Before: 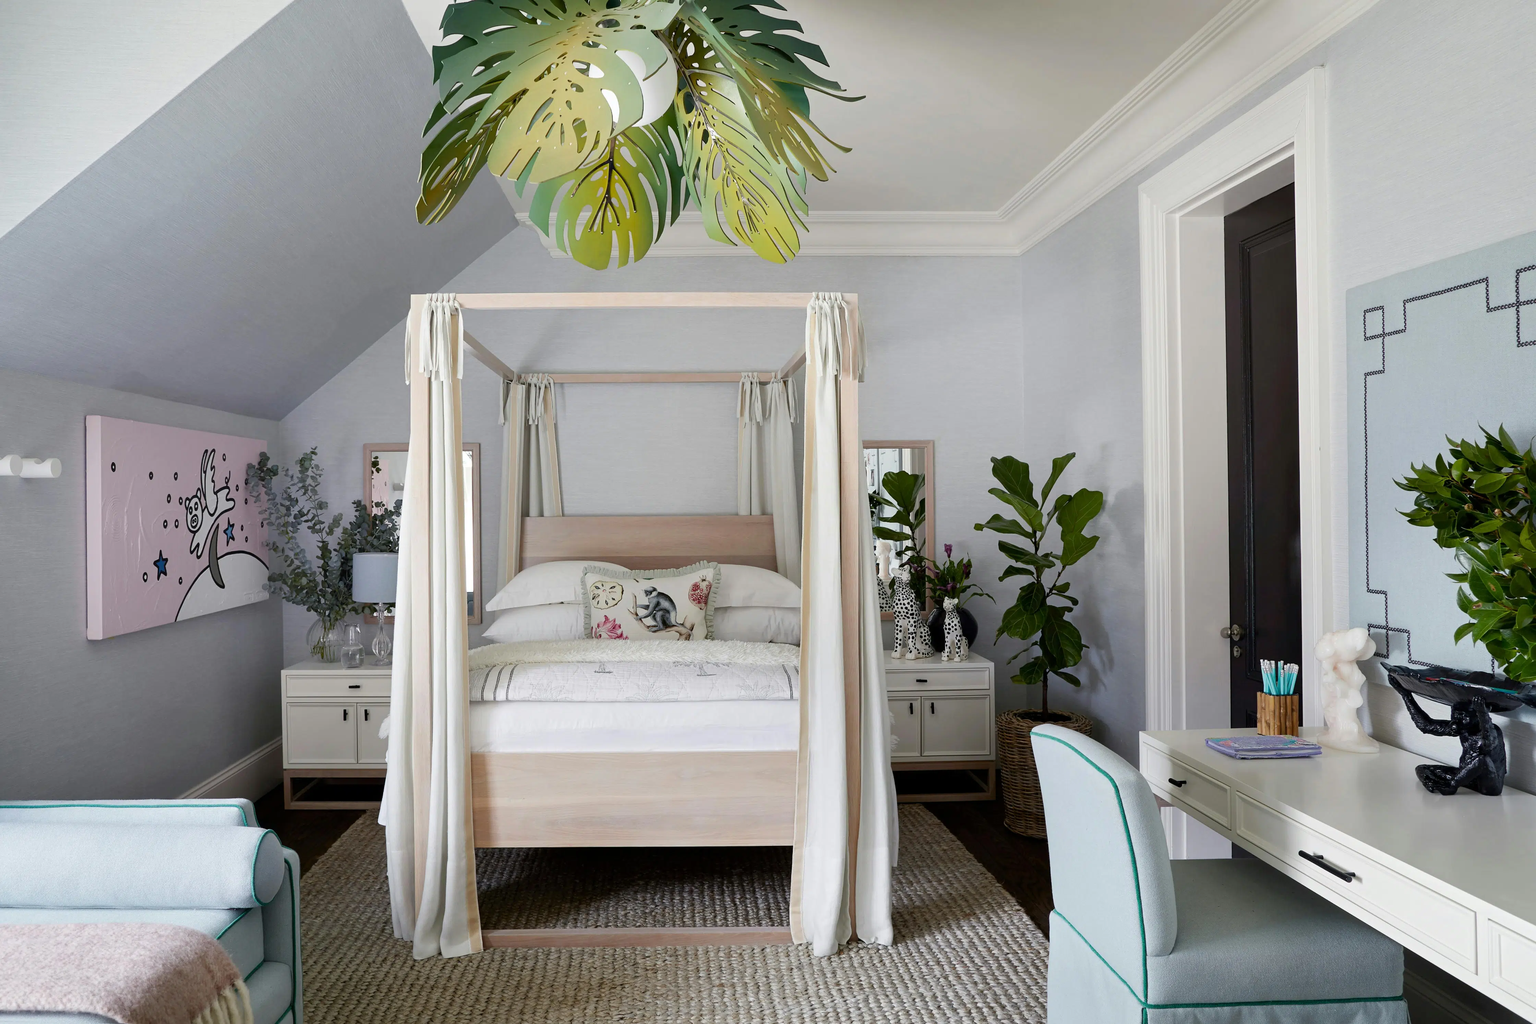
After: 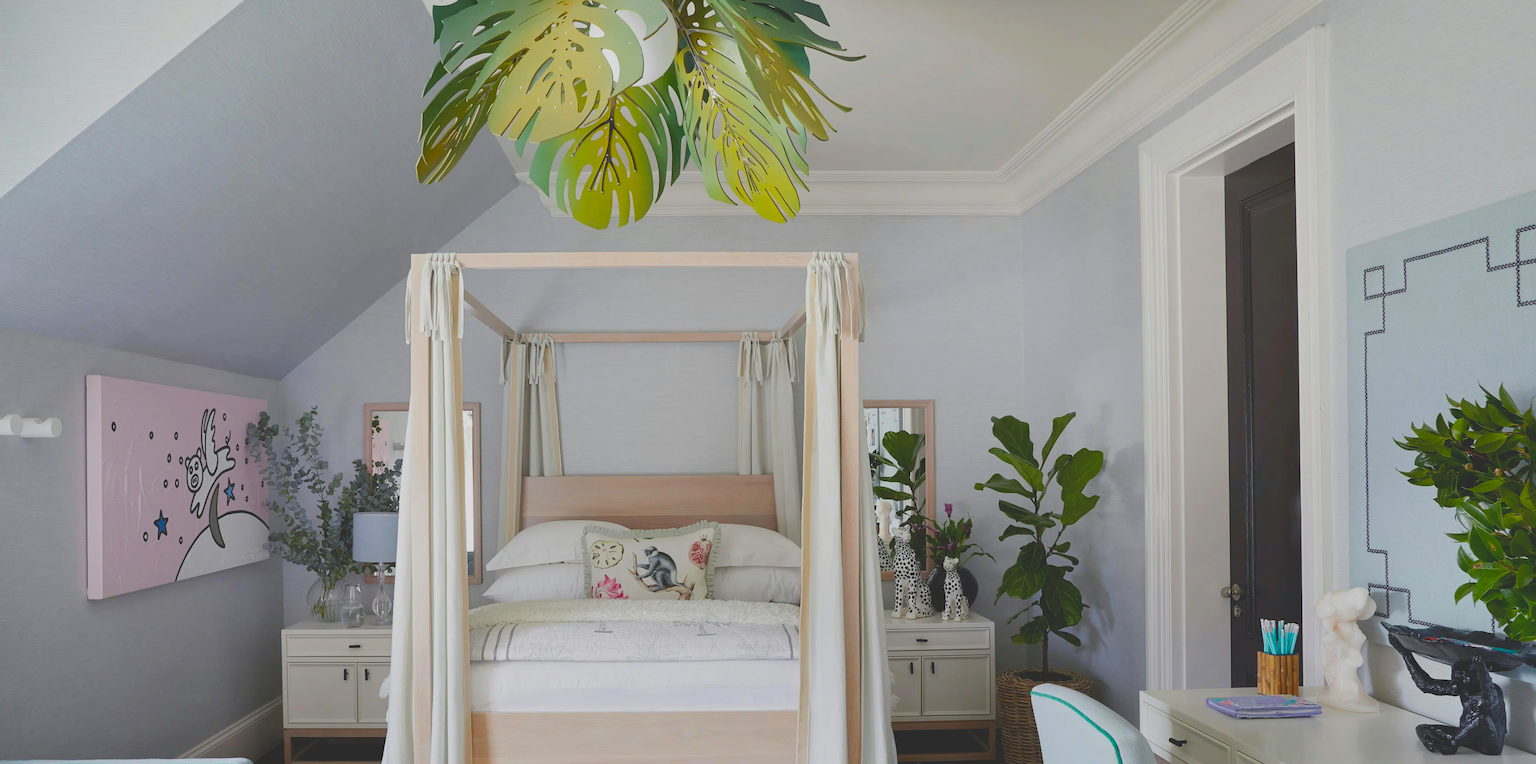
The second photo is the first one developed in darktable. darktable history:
crop: top 4.006%, bottom 21.297%
color balance rgb: global offset › luminance 1.497%, perceptual saturation grading › global saturation 30.672%, contrast -20.036%
